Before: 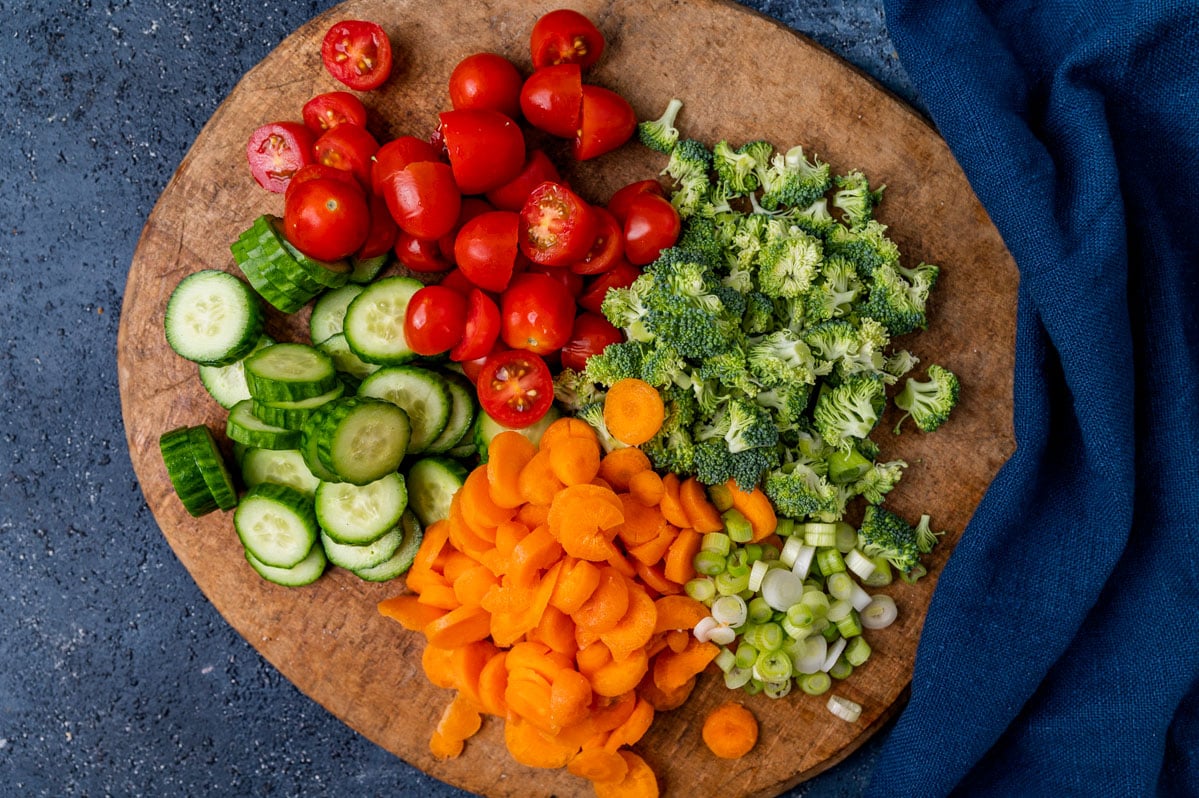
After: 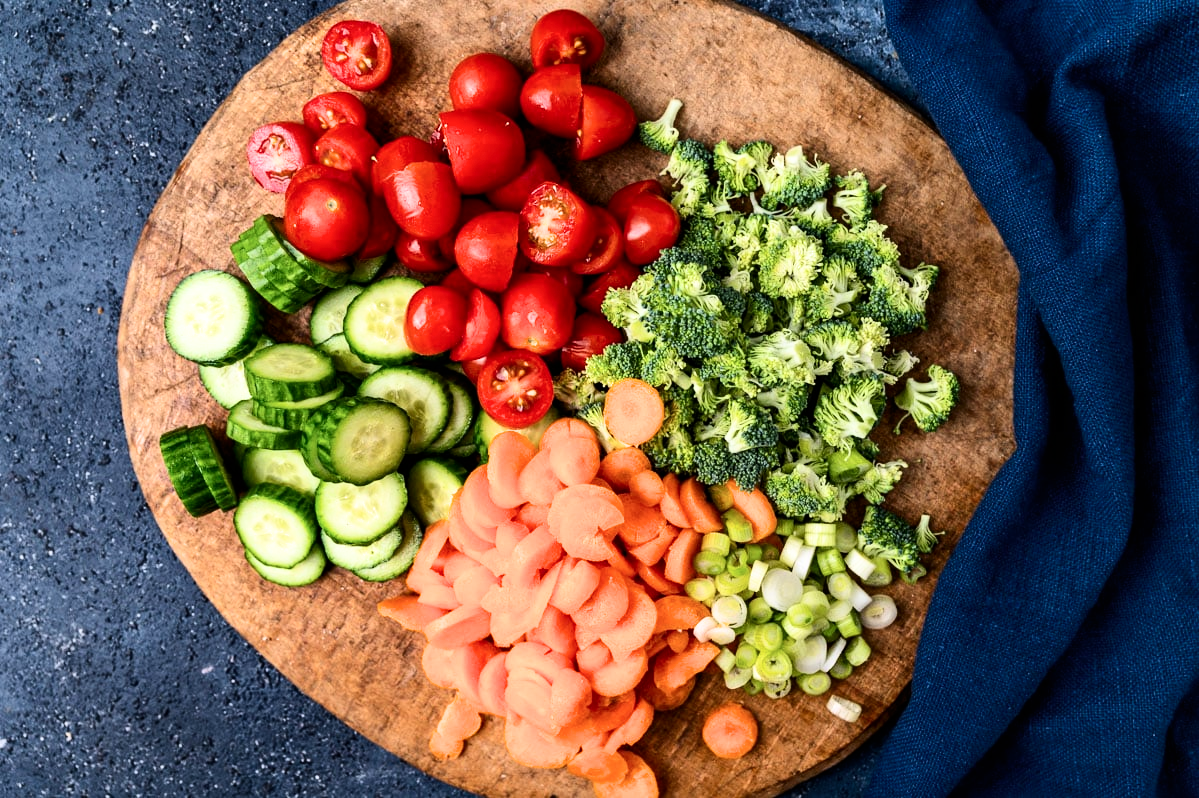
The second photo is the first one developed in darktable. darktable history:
contrast brightness saturation: contrast 0.215
filmic rgb: black relative exposure -12.8 EV, white relative exposure 2.81 EV, threshold 3.04 EV, target black luminance 0%, hardness 8.55, latitude 69.59%, contrast 1.136, shadows ↔ highlights balance -0.686%, enable highlight reconstruction true
exposure: black level correction -0.002, exposure 0.539 EV, compensate exposure bias true, compensate highlight preservation false
